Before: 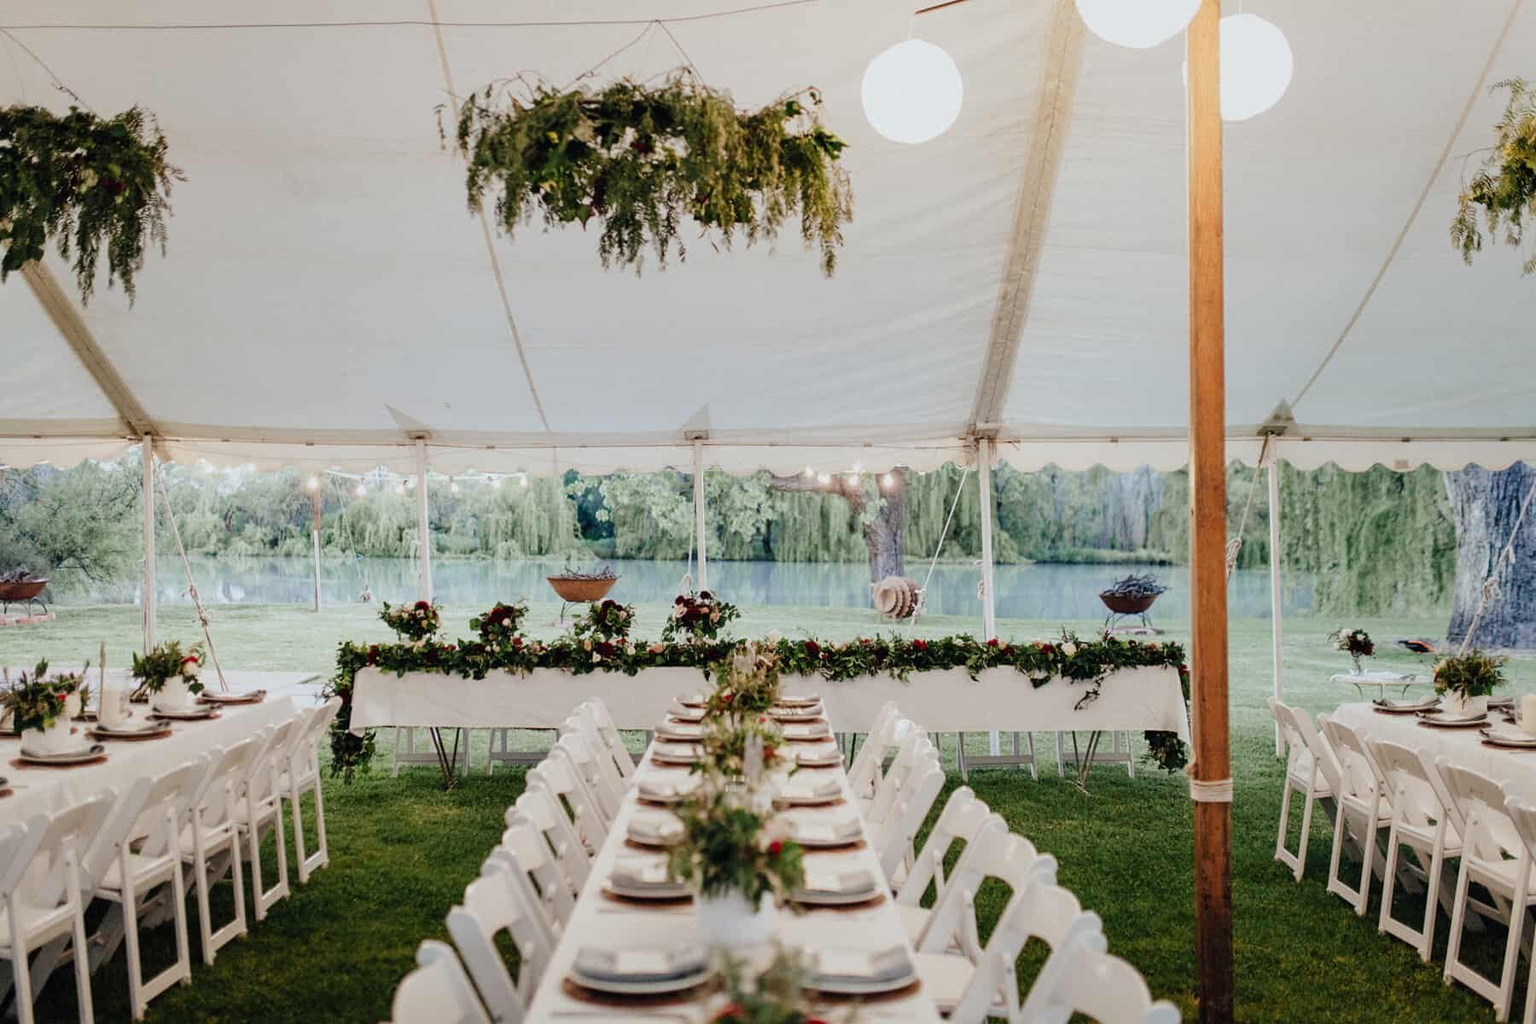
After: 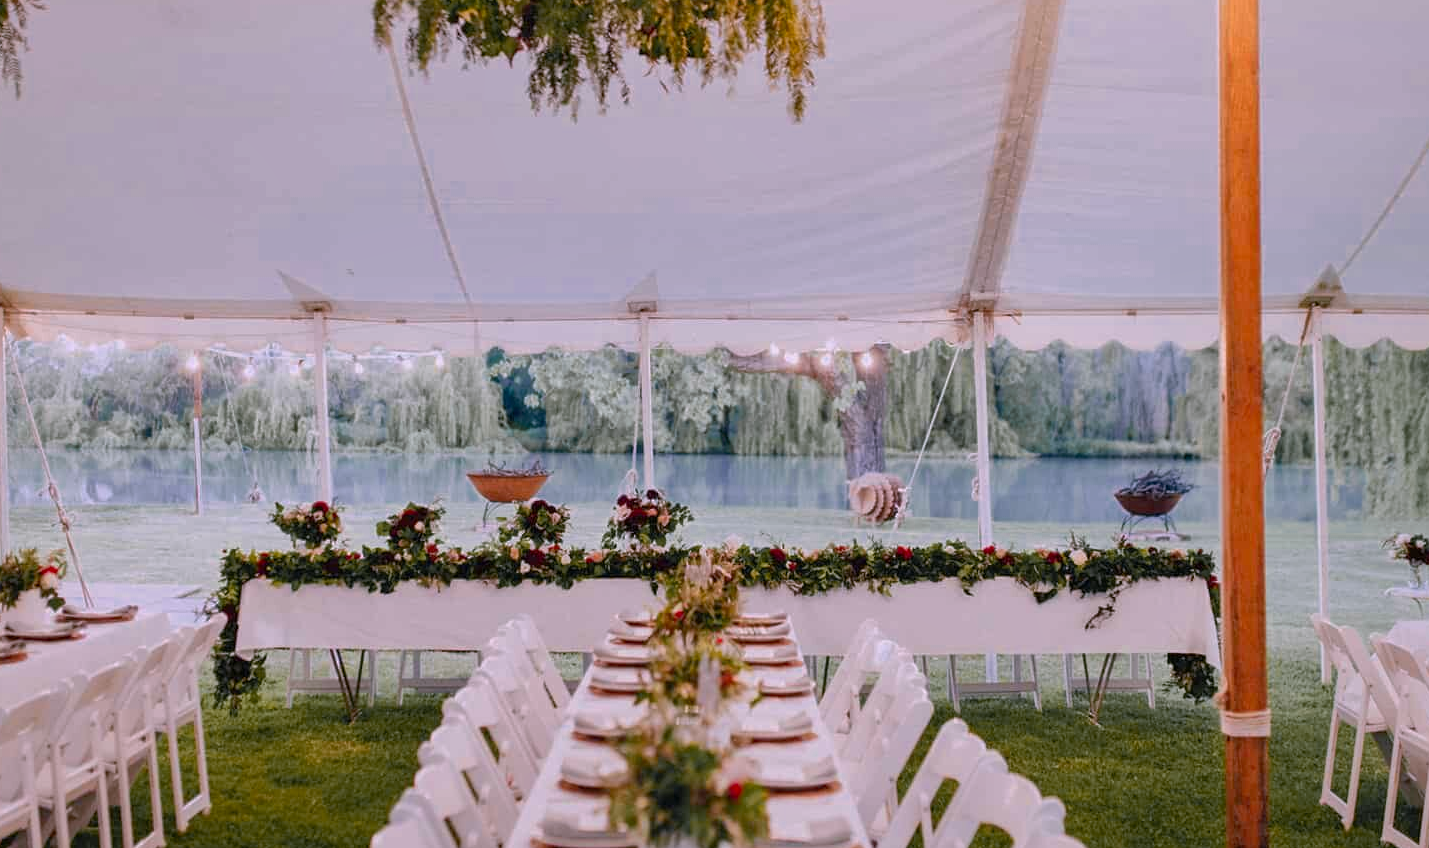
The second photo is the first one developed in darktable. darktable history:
shadows and highlights: on, module defaults
white balance: red 1.066, blue 1.119
crop: left 9.712%, top 16.928%, right 10.845%, bottom 12.332%
color zones: curves: ch0 [(0, 0.499) (0.143, 0.5) (0.286, 0.5) (0.429, 0.476) (0.571, 0.284) (0.714, 0.243) (0.857, 0.449) (1, 0.499)]; ch1 [(0, 0.532) (0.143, 0.645) (0.286, 0.696) (0.429, 0.211) (0.571, 0.504) (0.714, 0.493) (0.857, 0.495) (1, 0.532)]; ch2 [(0, 0.5) (0.143, 0.5) (0.286, 0.427) (0.429, 0.324) (0.571, 0.5) (0.714, 0.5) (0.857, 0.5) (1, 0.5)]
